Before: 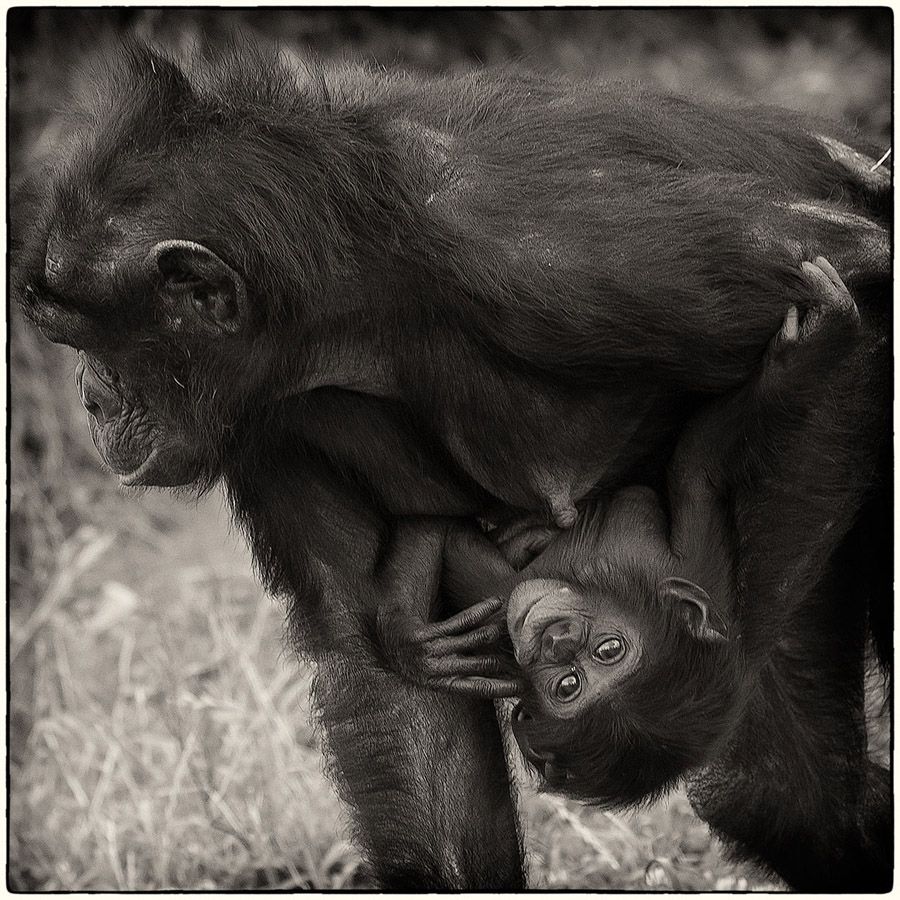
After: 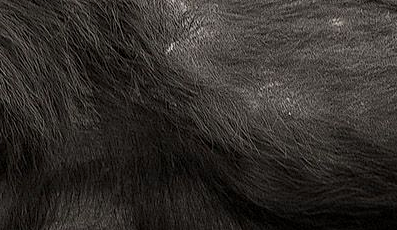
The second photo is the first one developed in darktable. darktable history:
local contrast: on, module defaults
crop: left 28.997%, top 16.87%, right 26.81%, bottom 57.483%
